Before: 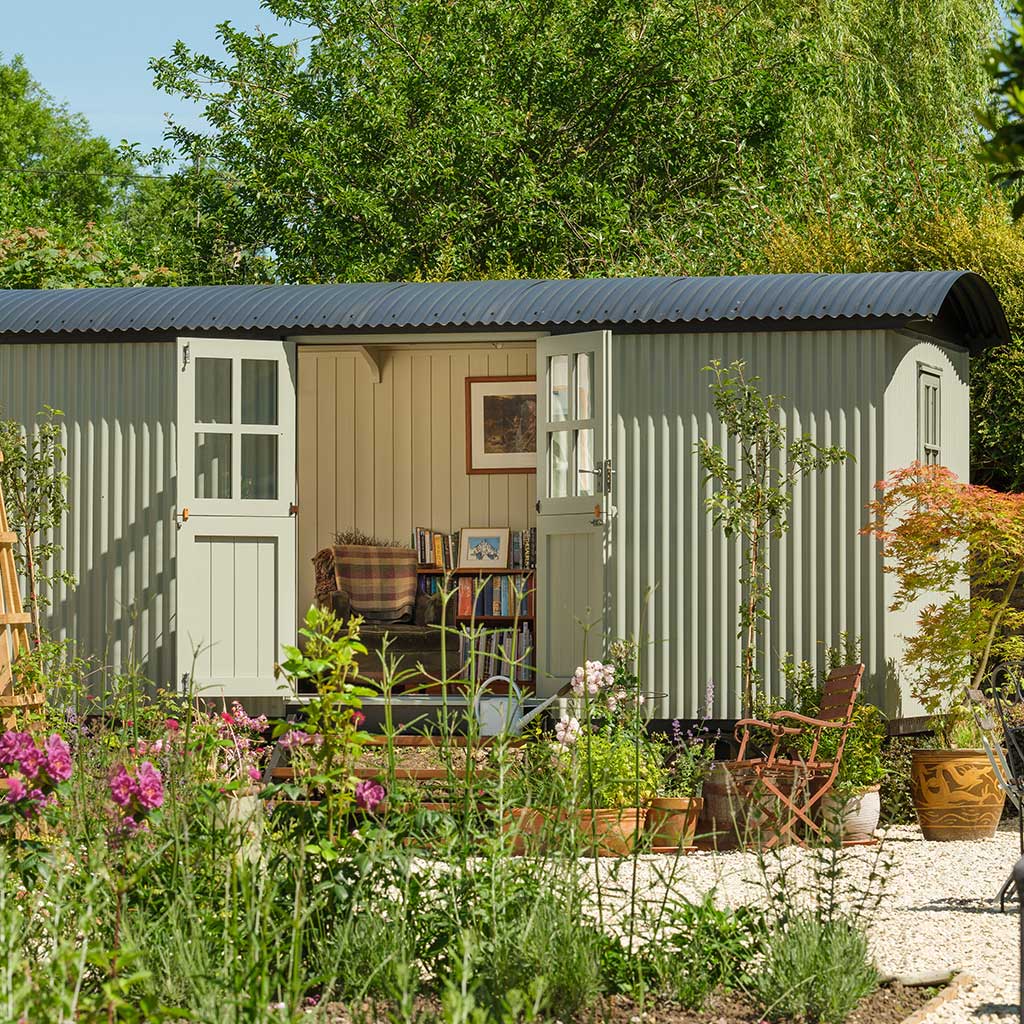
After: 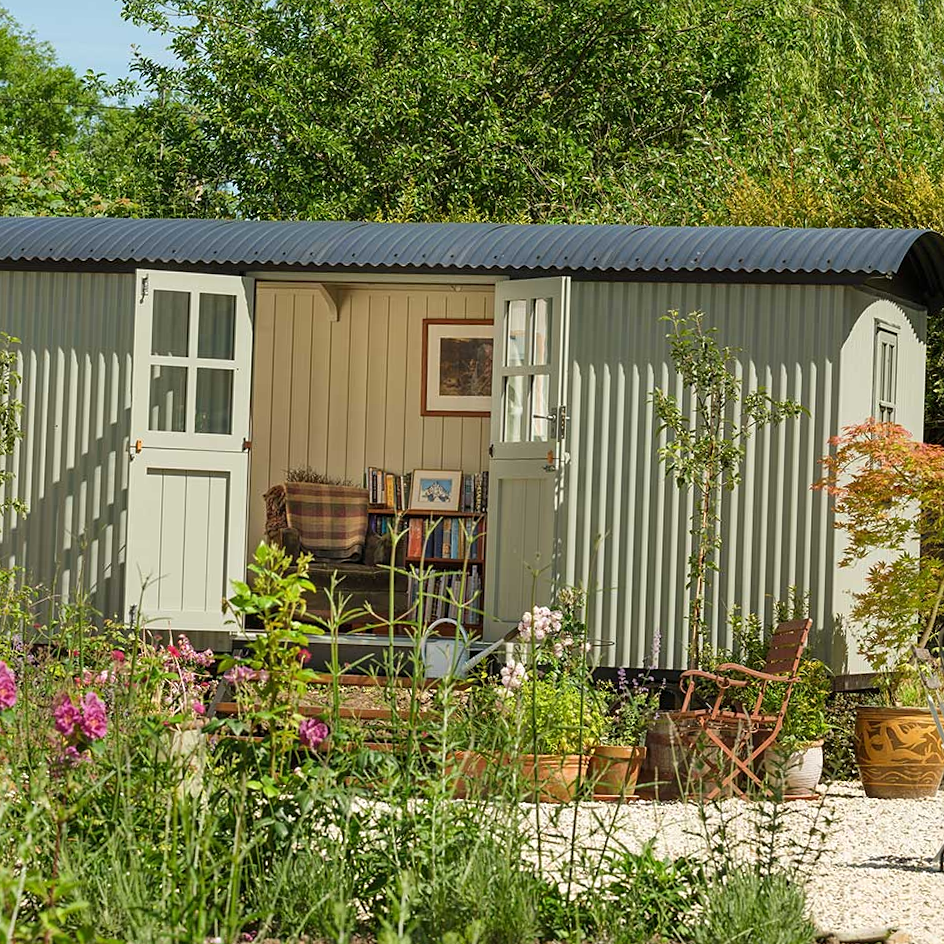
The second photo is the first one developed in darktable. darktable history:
sharpen: amount 0.2
crop and rotate: angle -1.96°, left 3.097%, top 4.154%, right 1.586%, bottom 0.529%
